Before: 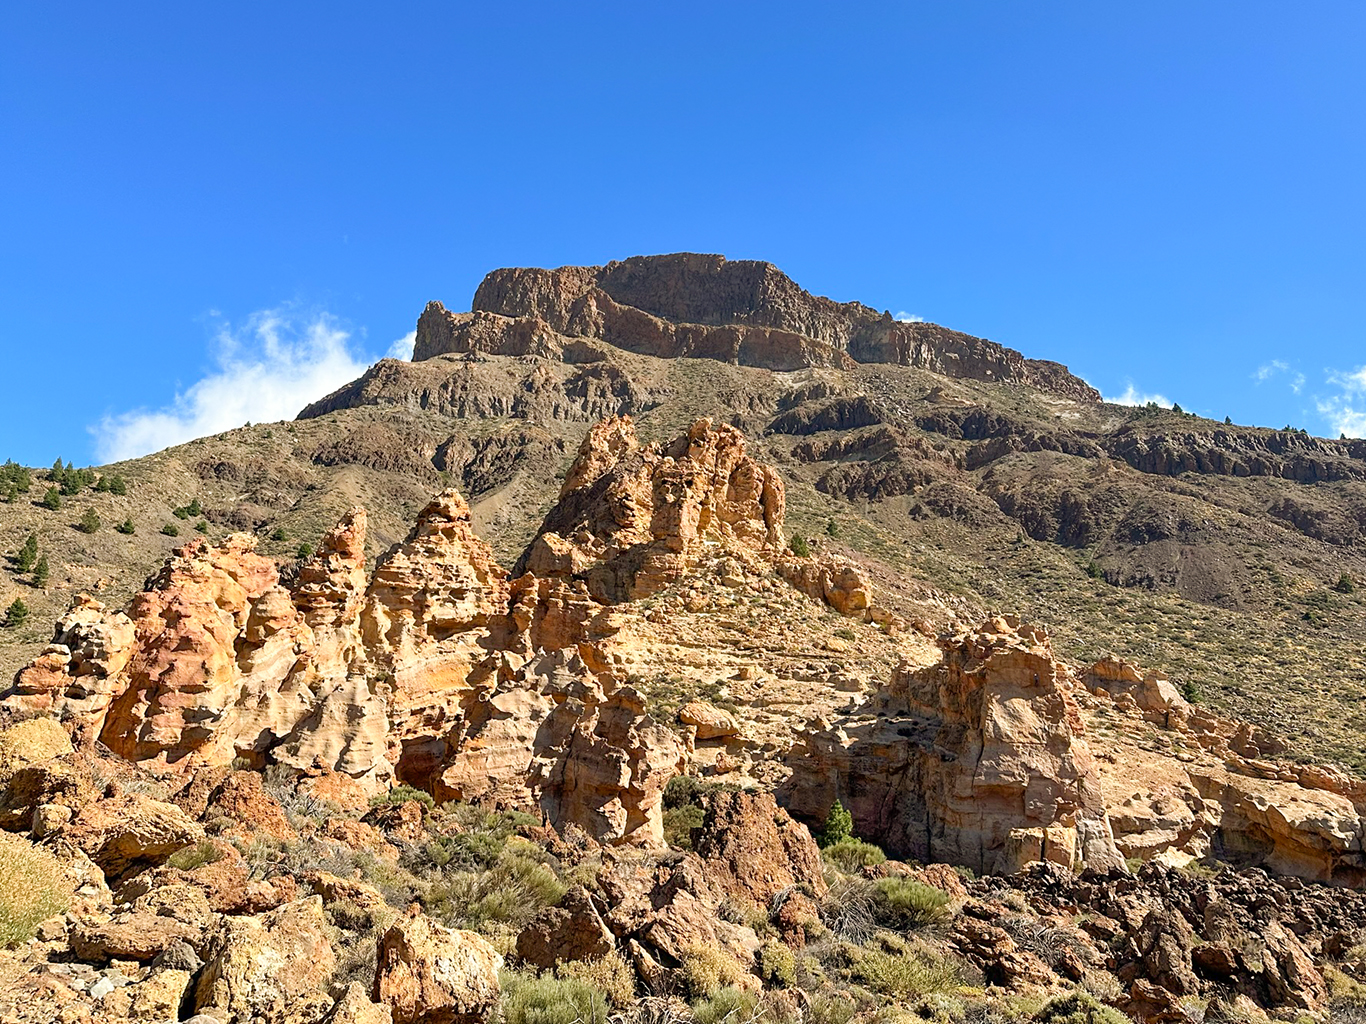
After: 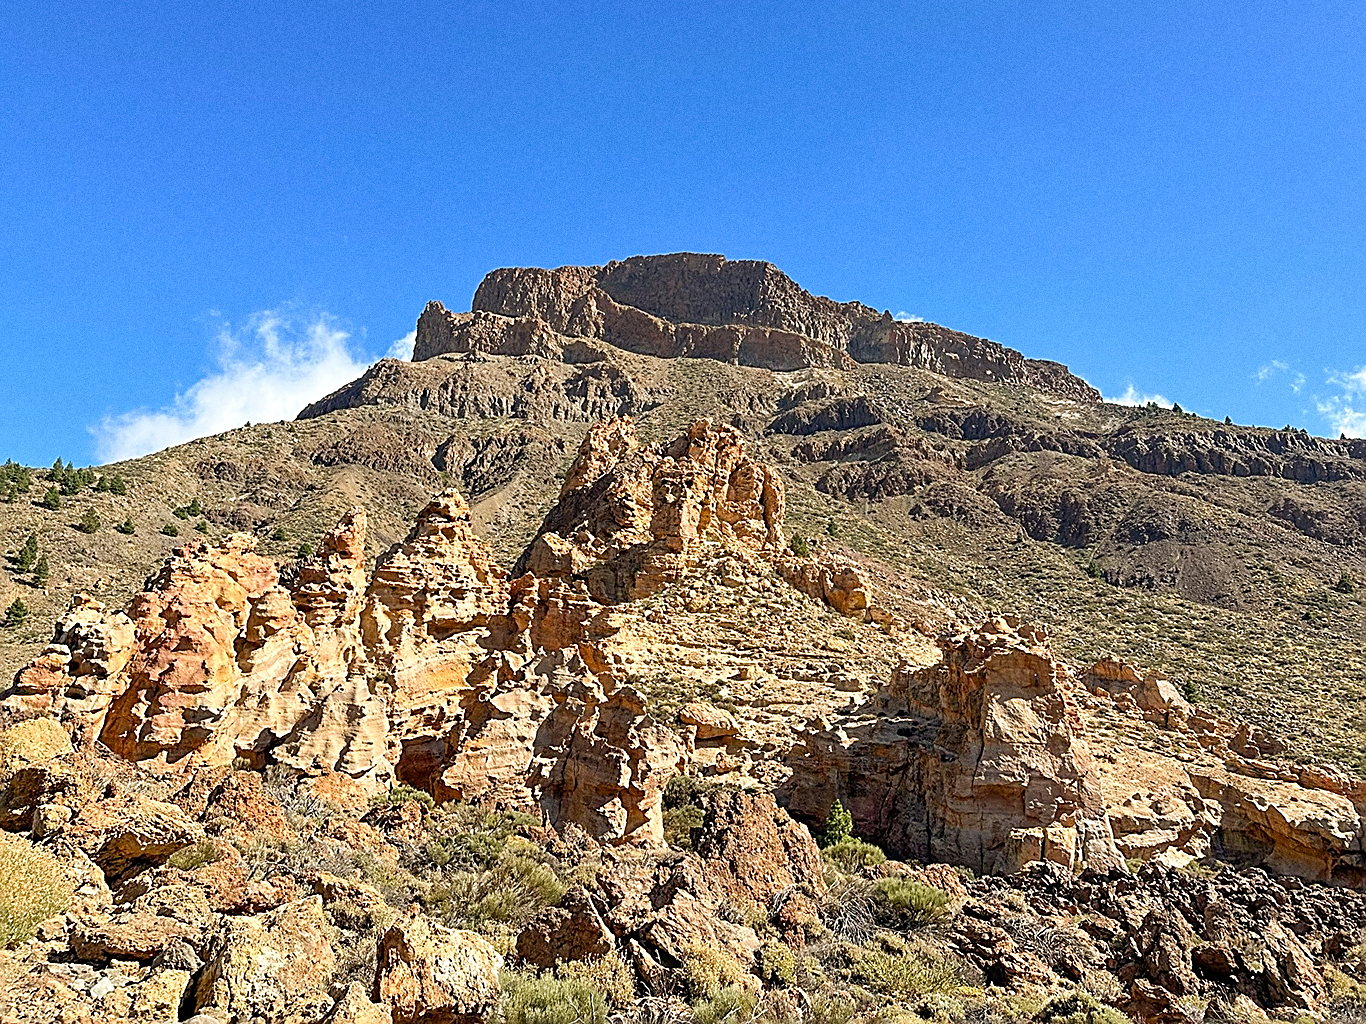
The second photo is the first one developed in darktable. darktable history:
sharpen: amount 0.901
grain: coarseness 0.09 ISO
